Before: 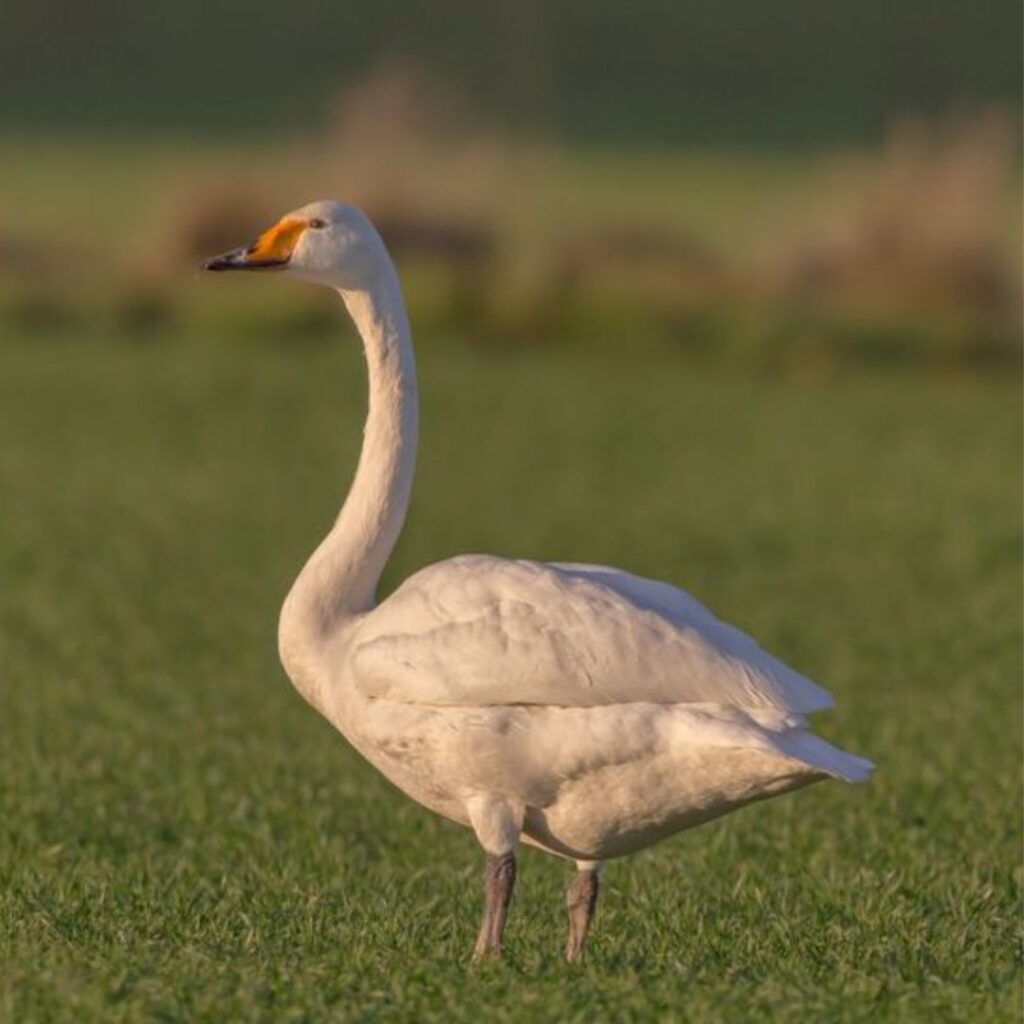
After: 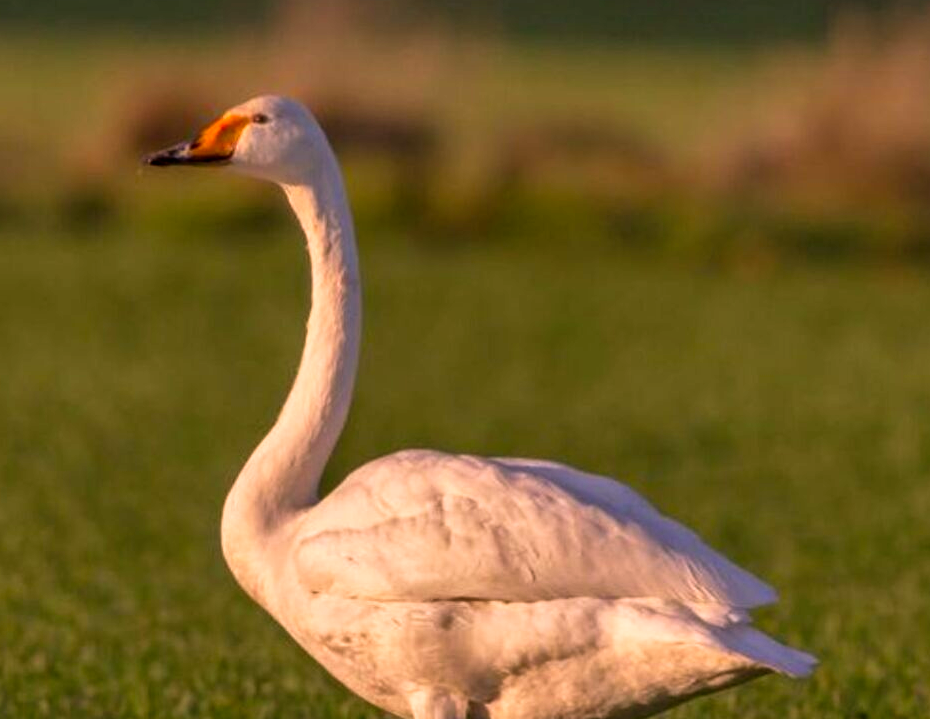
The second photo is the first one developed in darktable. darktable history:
crop: left 5.596%, top 10.314%, right 3.534%, bottom 19.395%
color correction: highlights a* 14.52, highlights b* 4.84
tone curve: curves: ch0 [(0, 0) (0.003, 0) (0.011, 0.001) (0.025, 0.002) (0.044, 0.004) (0.069, 0.006) (0.1, 0.009) (0.136, 0.03) (0.177, 0.076) (0.224, 0.13) (0.277, 0.202) (0.335, 0.28) (0.399, 0.367) (0.468, 0.46) (0.543, 0.562) (0.623, 0.67) (0.709, 0.787) (0.801, 0.889) (0.898, 0.972) (1, 1)], preserve colors none
shadows and highlights: shadows 24.5, highlights -78.15, soften with gaussian
